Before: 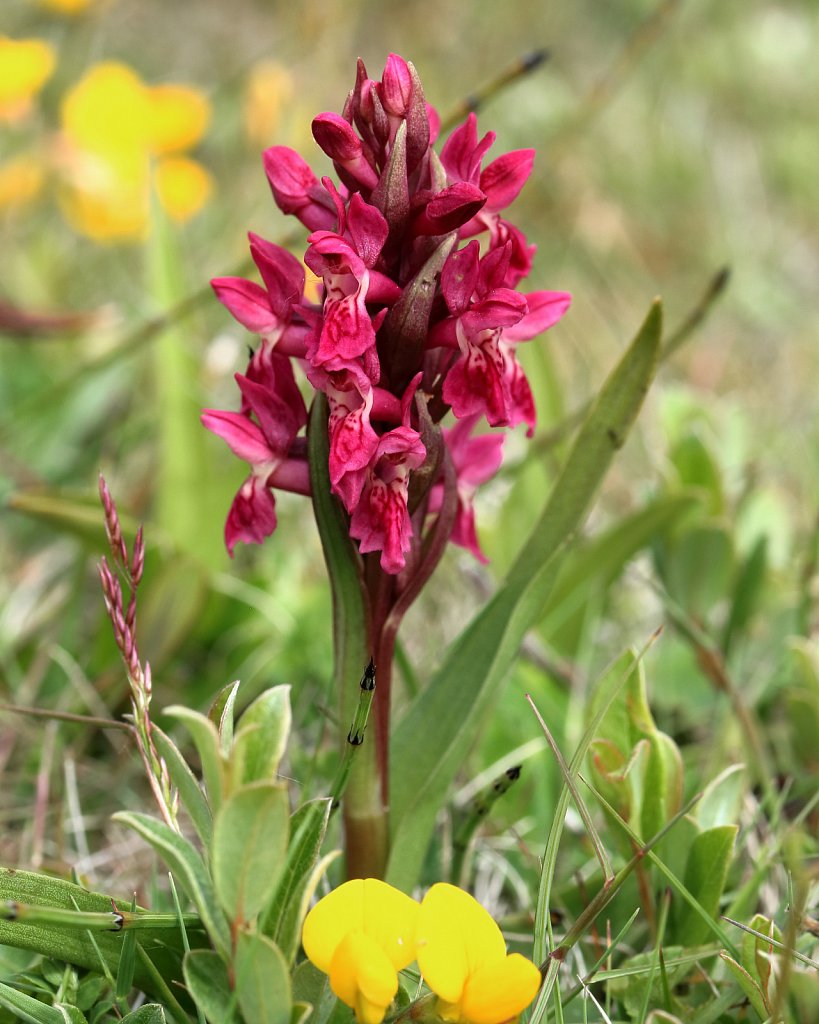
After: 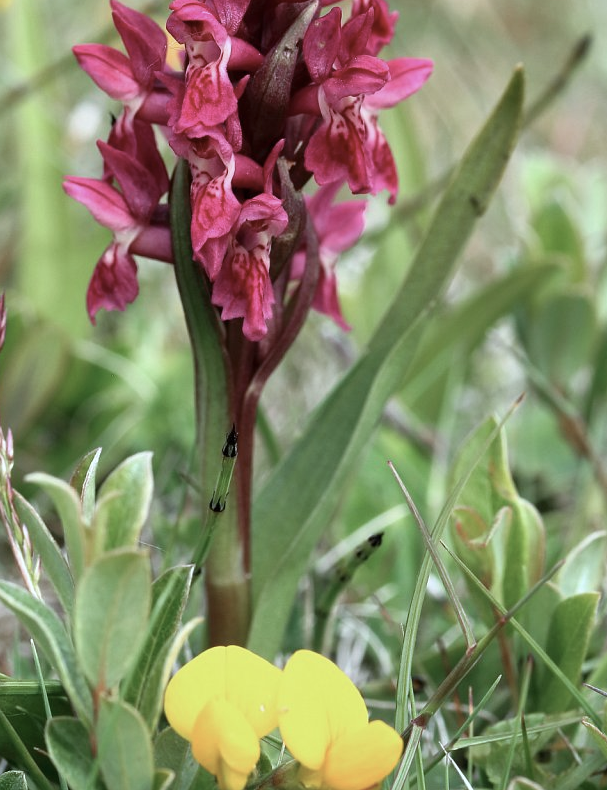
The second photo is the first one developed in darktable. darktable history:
crop: left 16.878%, top 22.809%, right 8.924%
color correction: highlights a* -0.256, highlights b* -0.117
color calibration: illuminant as shot in camera, x 0.369, y 0.376, temperature 4325.21 K
contrast brightness saturation: contrast 0.056, brightness -0.008, saturation -0.25
